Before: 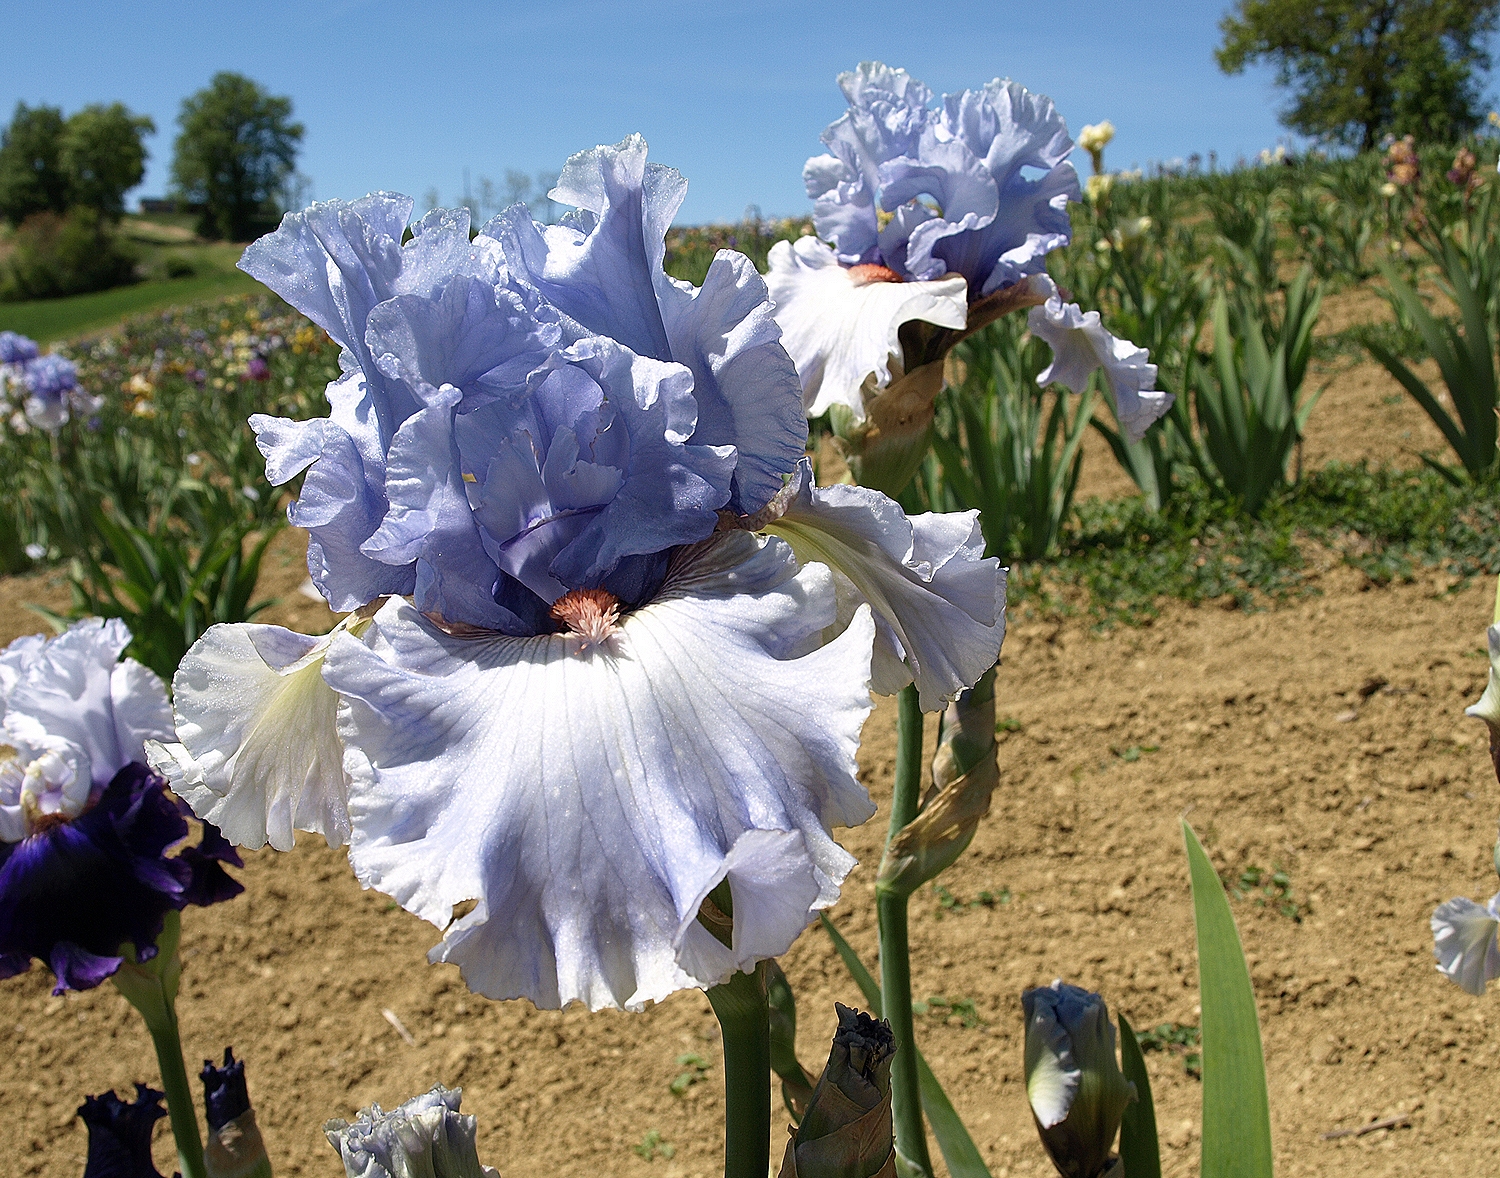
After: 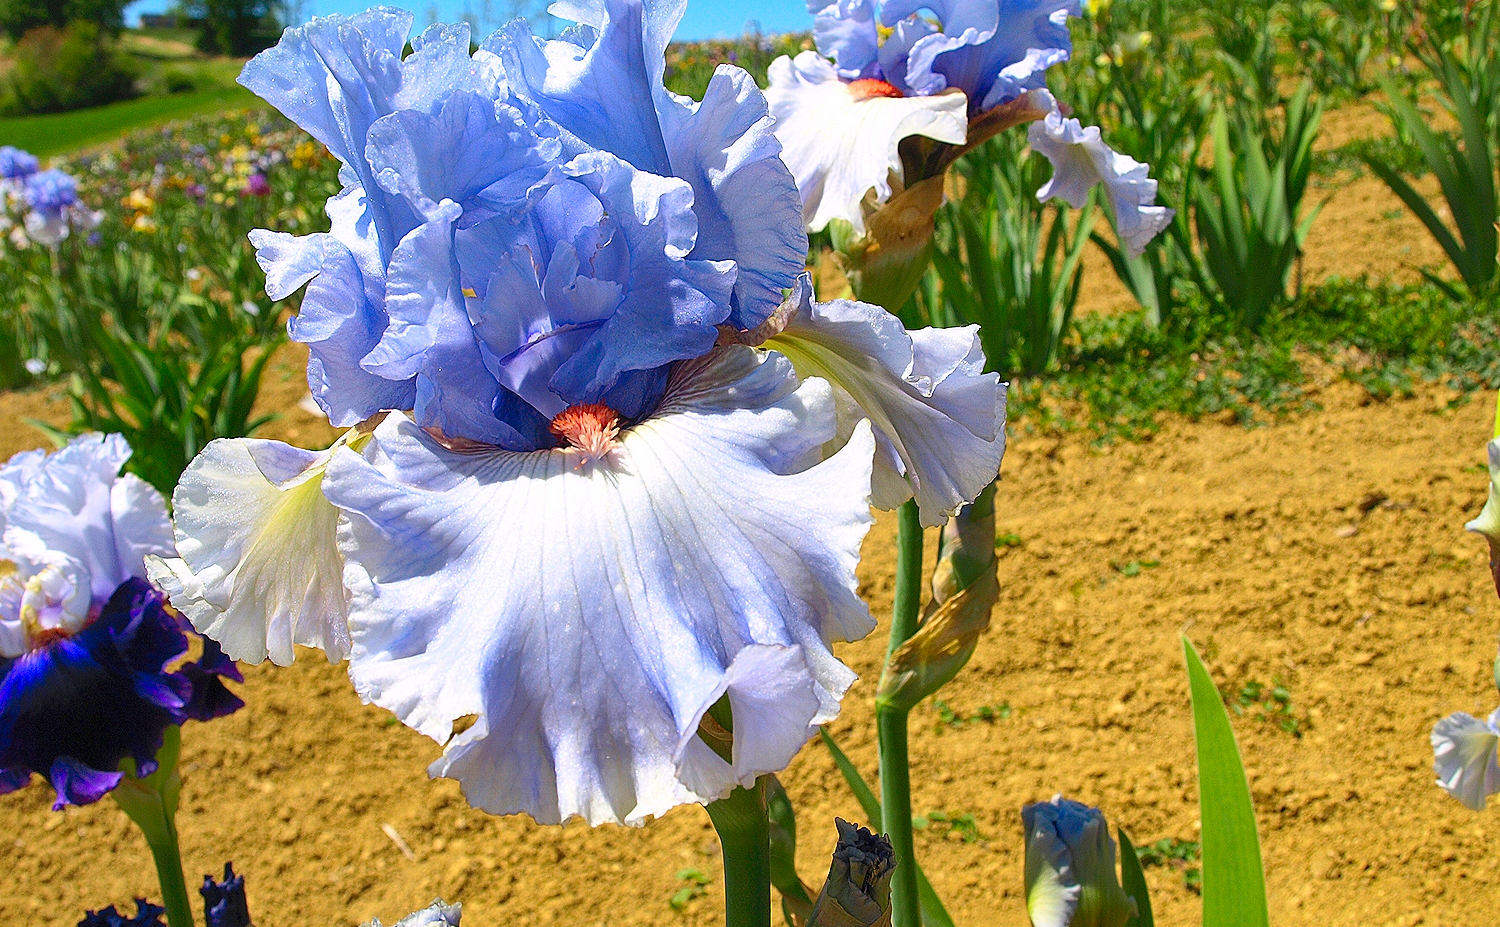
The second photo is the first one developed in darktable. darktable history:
crop and rotate: top 15.774%, bottom 5.506%
shadows and highlights: on, module defaults
contrast brightness saturation: contrast 0.2, brightness 0.2, saturation 0.8
